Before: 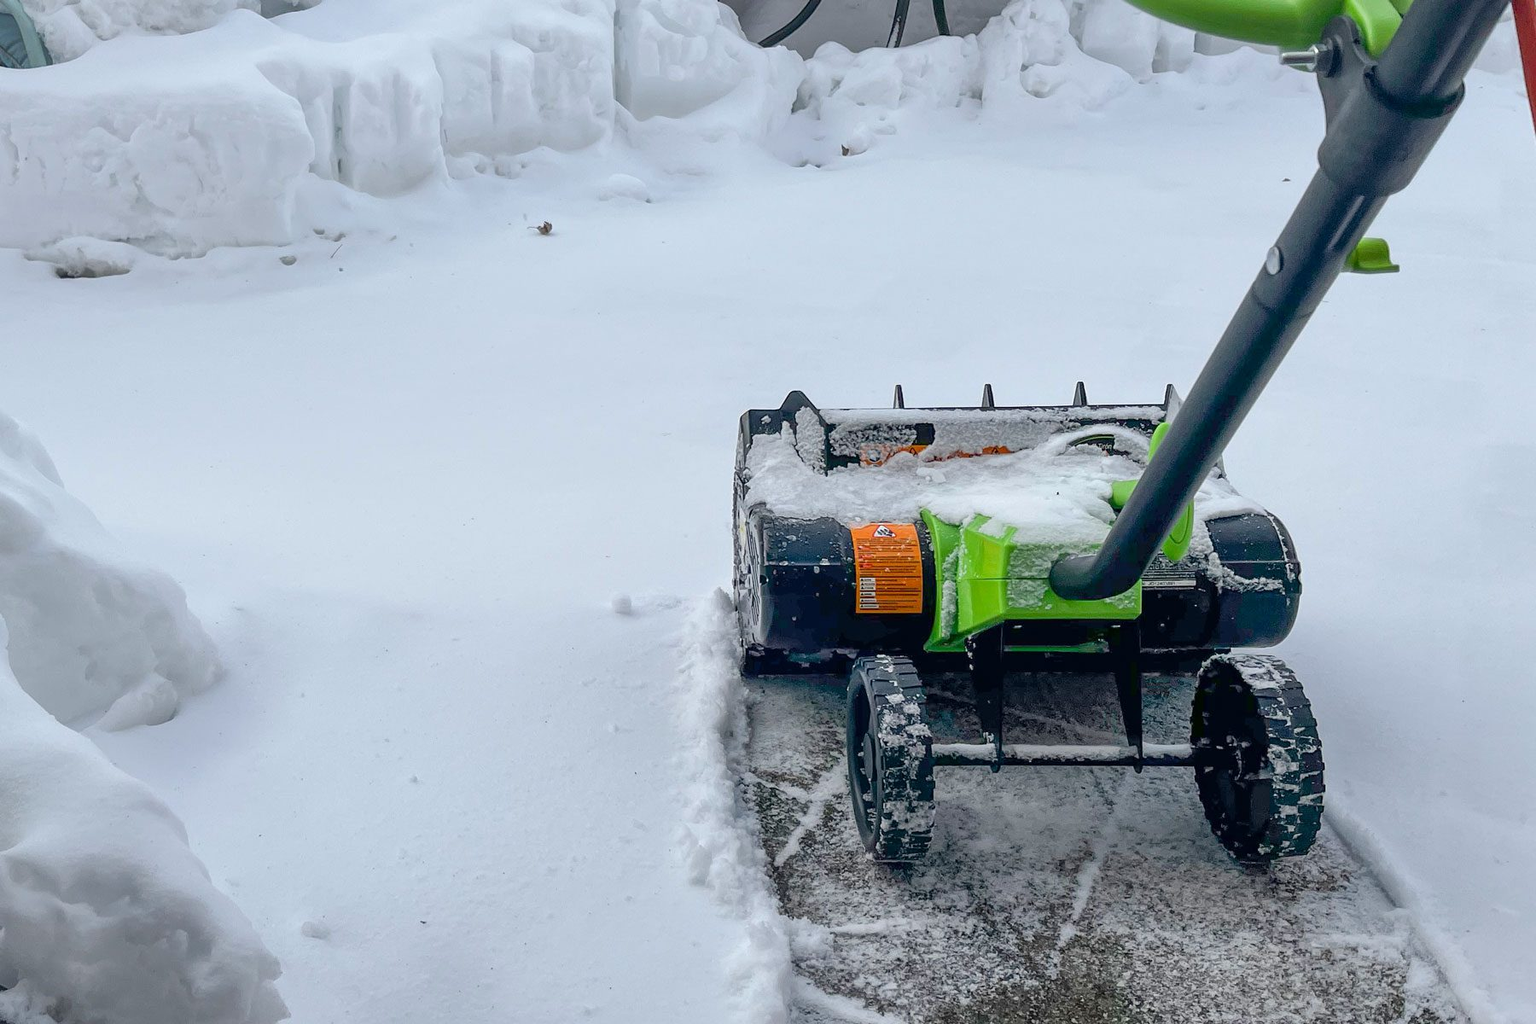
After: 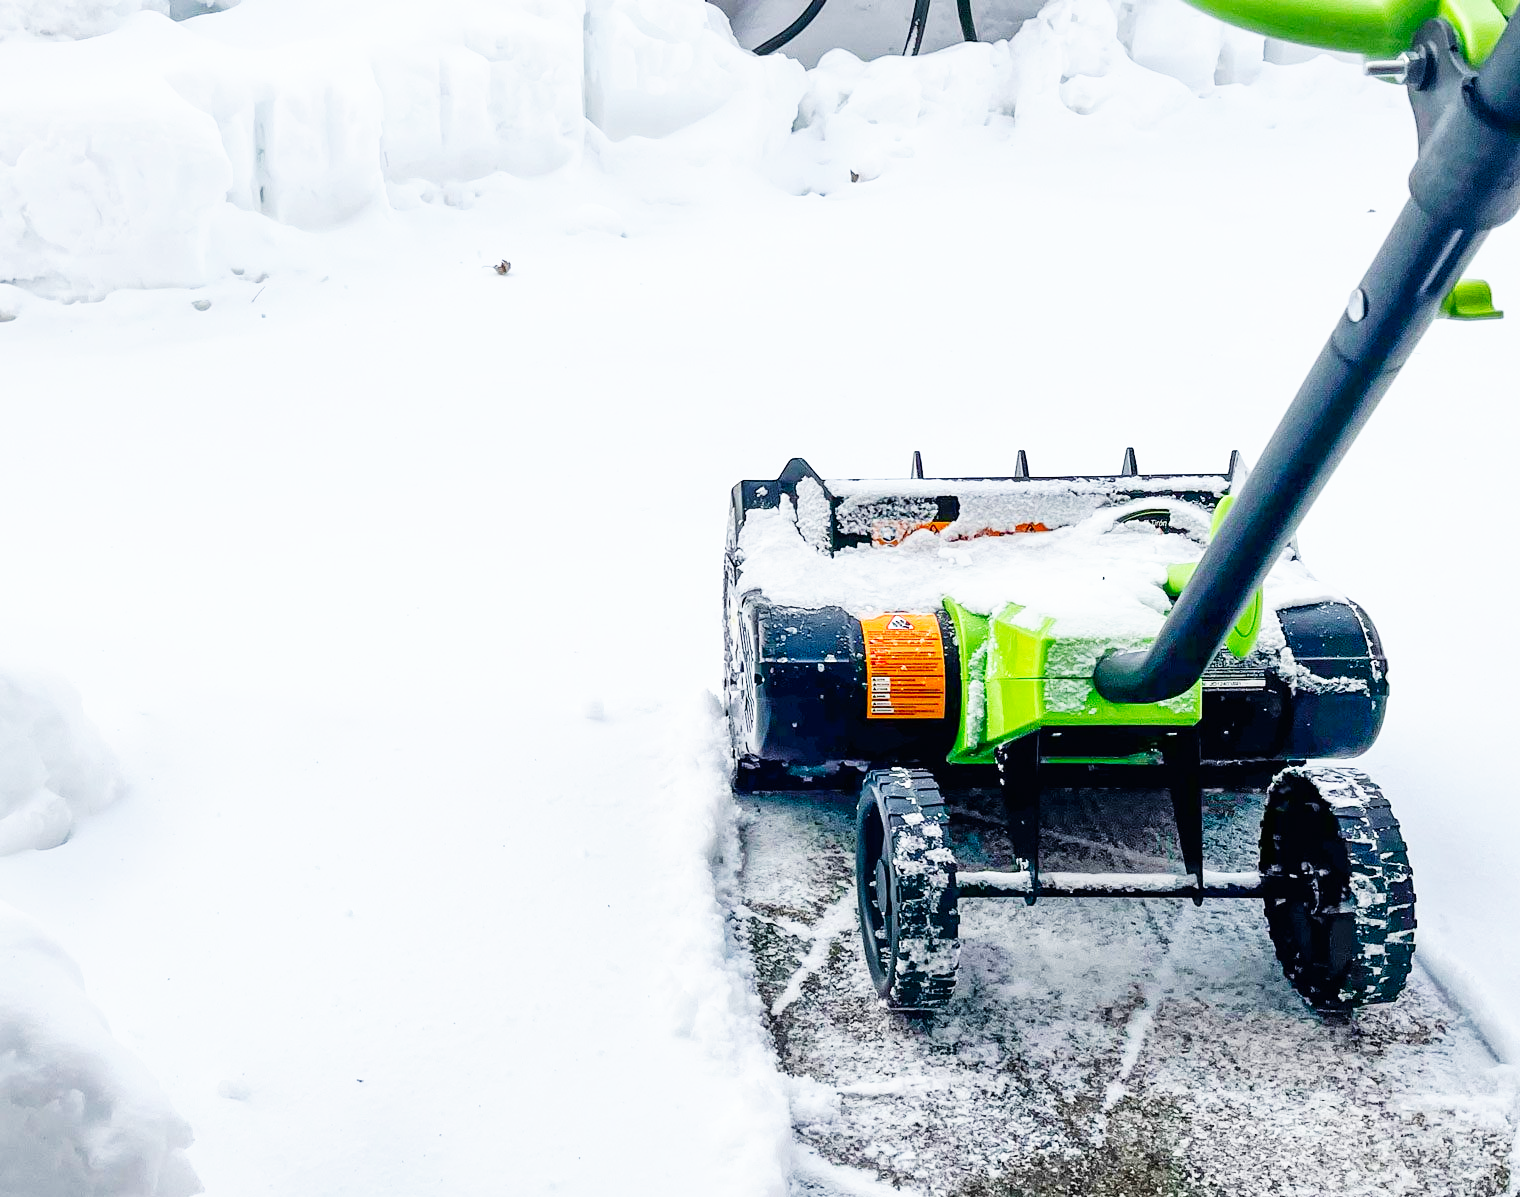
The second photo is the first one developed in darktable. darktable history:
crop: left 7.598%, right 7.873%
base curve: curves: ch0 [(0, 0) (0.007, 0.004) (0.027, 0.03) (0.046, 0.07) (0.207, 0.54) (0.442, 0.872) (0.673, 0.972) (1, 1)], preserve colors none
